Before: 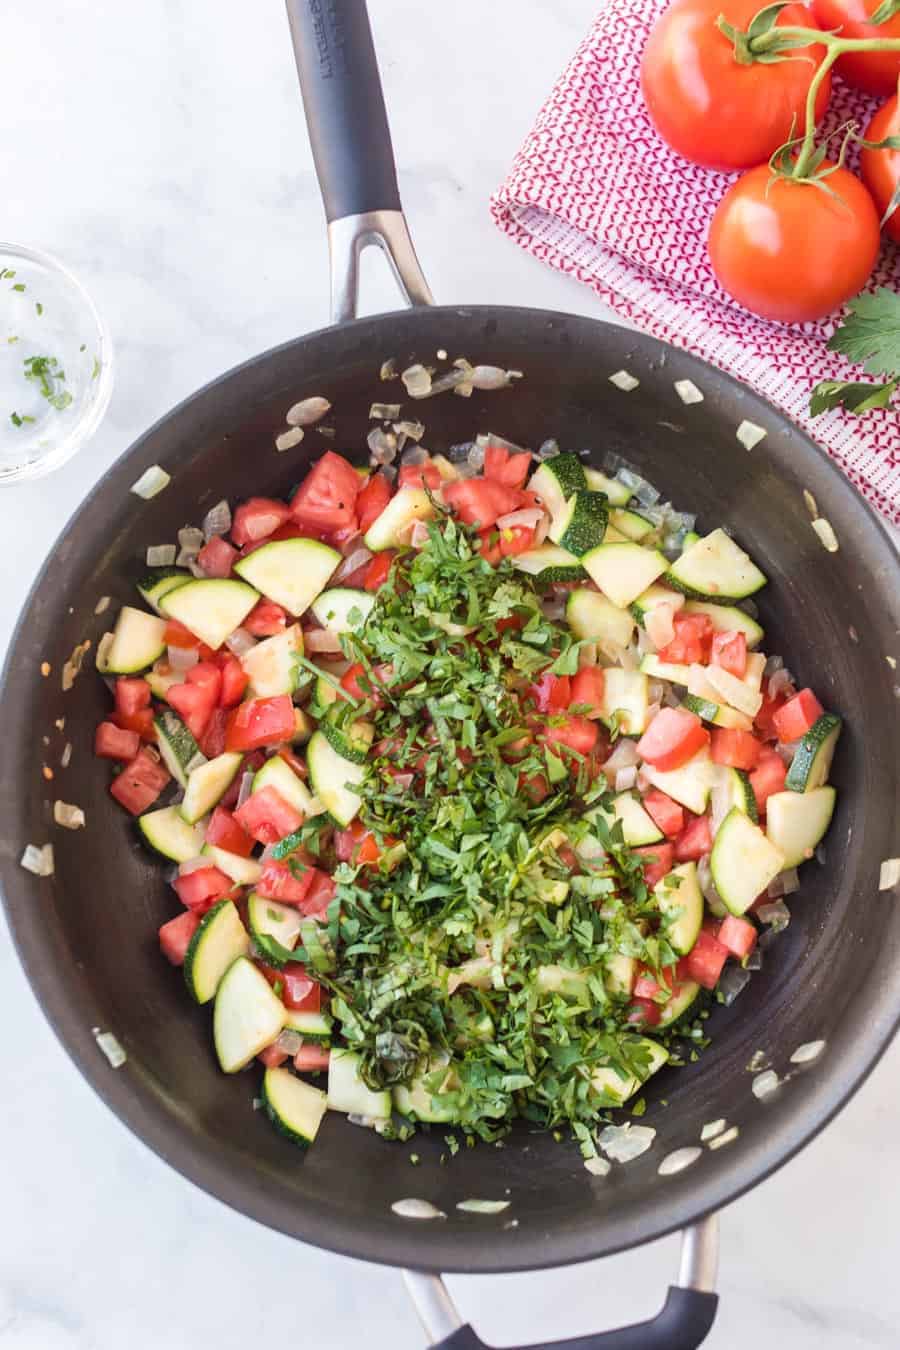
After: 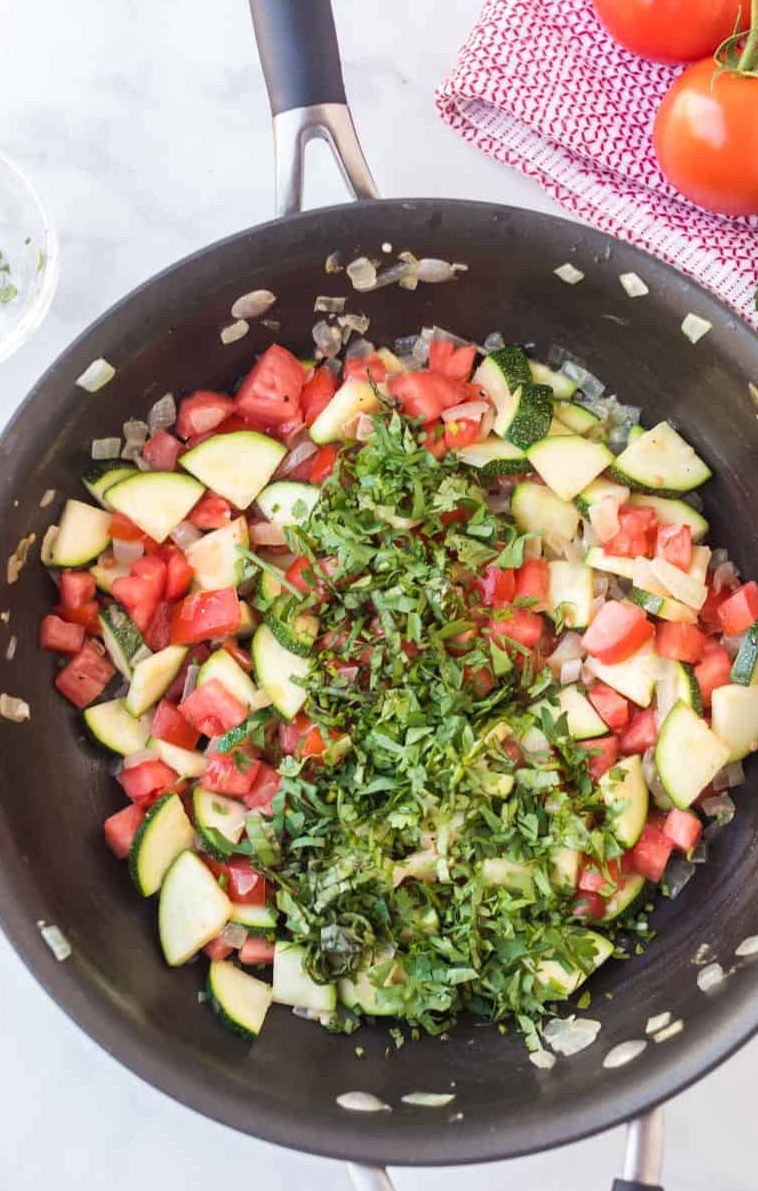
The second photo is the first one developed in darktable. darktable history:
crop: left 6.144%, top 7.946%, right 9.548%, bottom 3.82%
